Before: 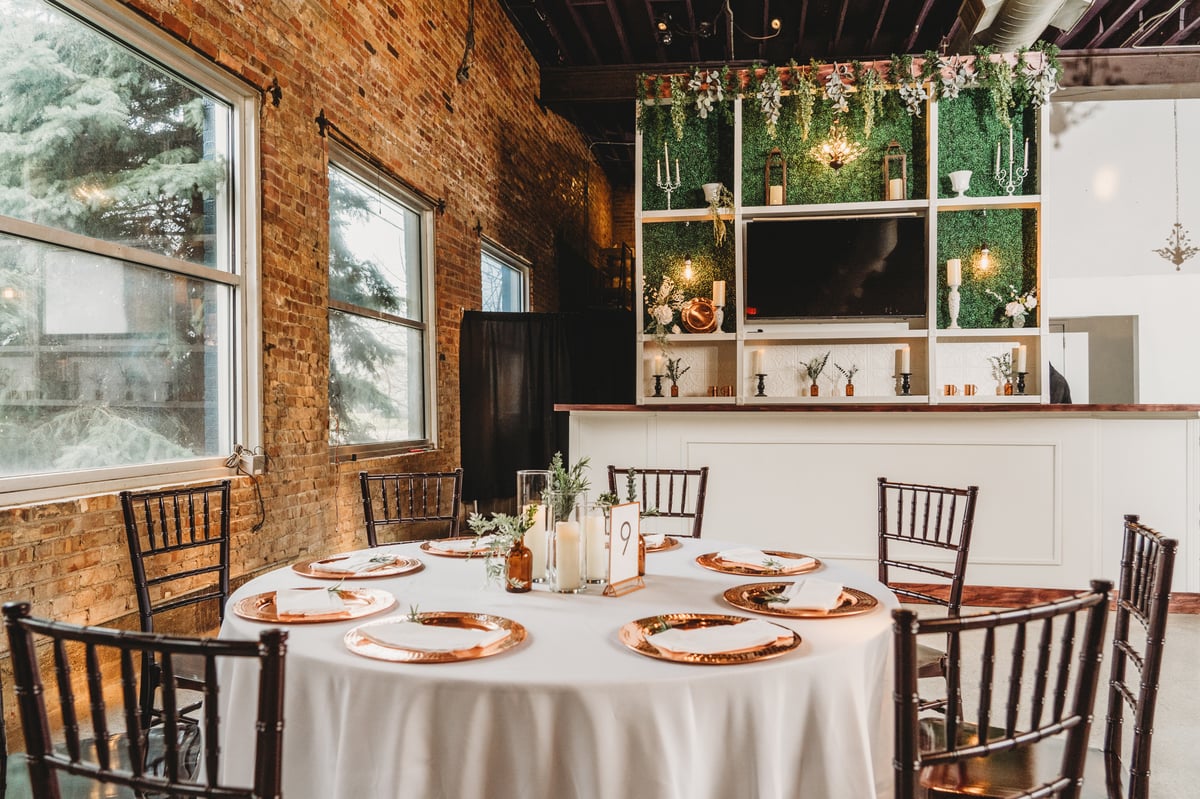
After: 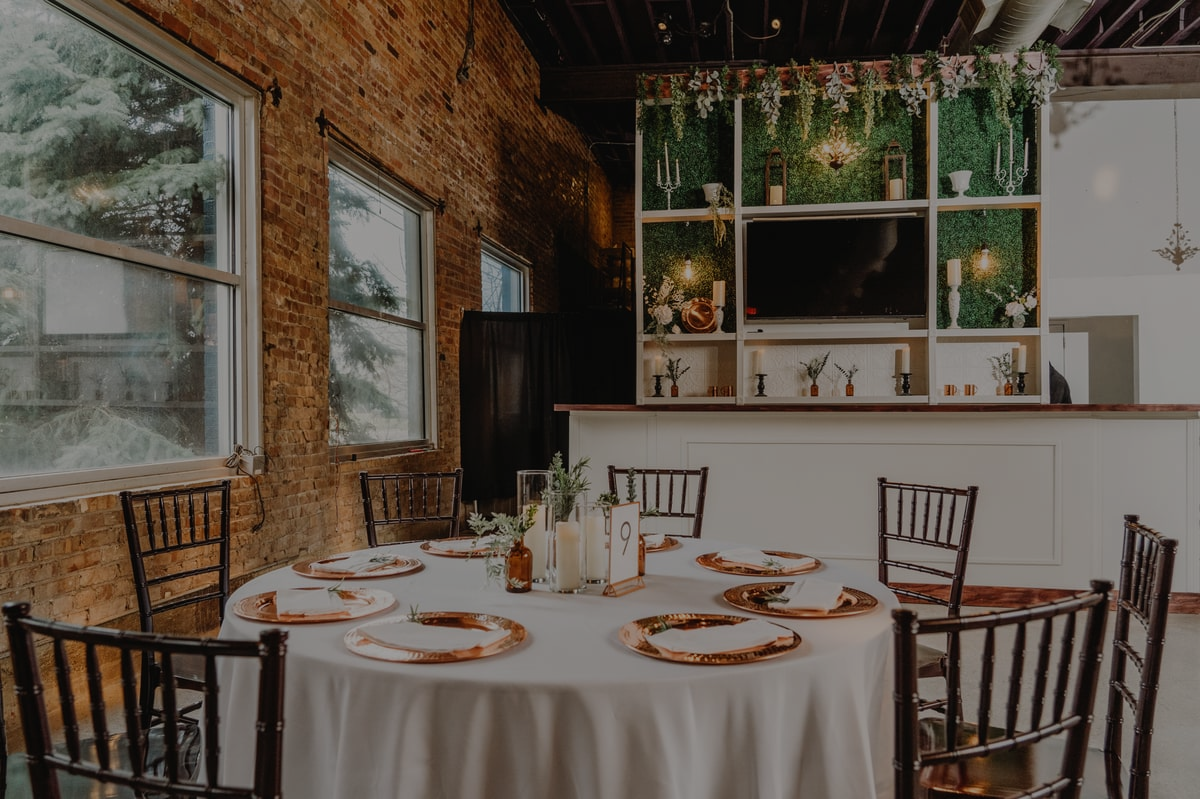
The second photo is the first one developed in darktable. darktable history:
exposure: exposure -1.468 EV, compensate highlight preservation false
